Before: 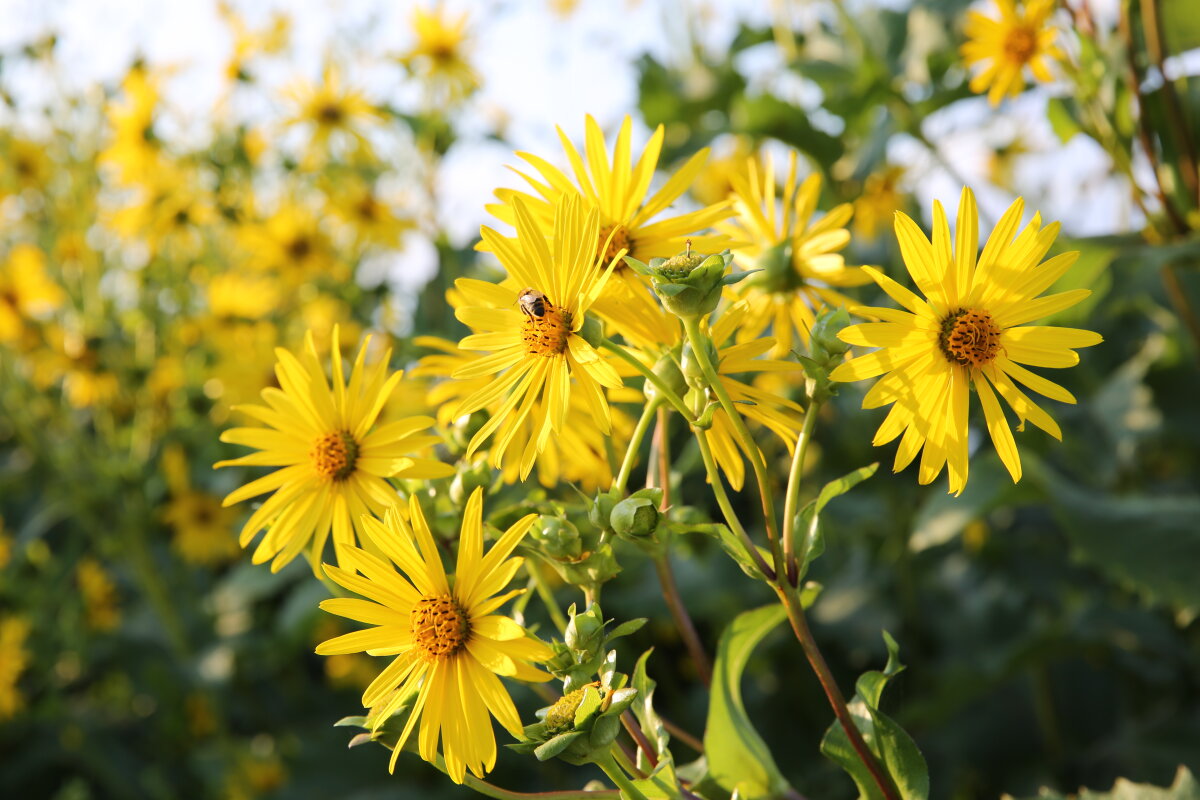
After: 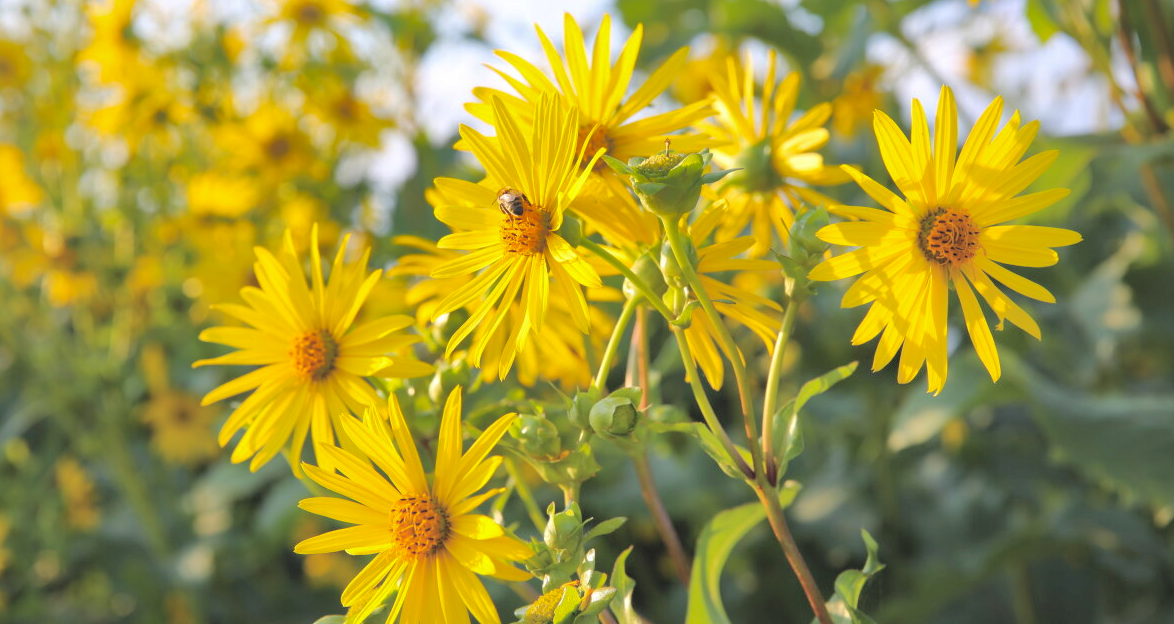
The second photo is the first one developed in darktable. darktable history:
shadows and highlights: shadows 40.28, highlights -60.08
crop and rotate: left 1.815%, top 12.723%, right 0.296%, bottom 9.237%
contrast brightness saturation: brightness 0.283
